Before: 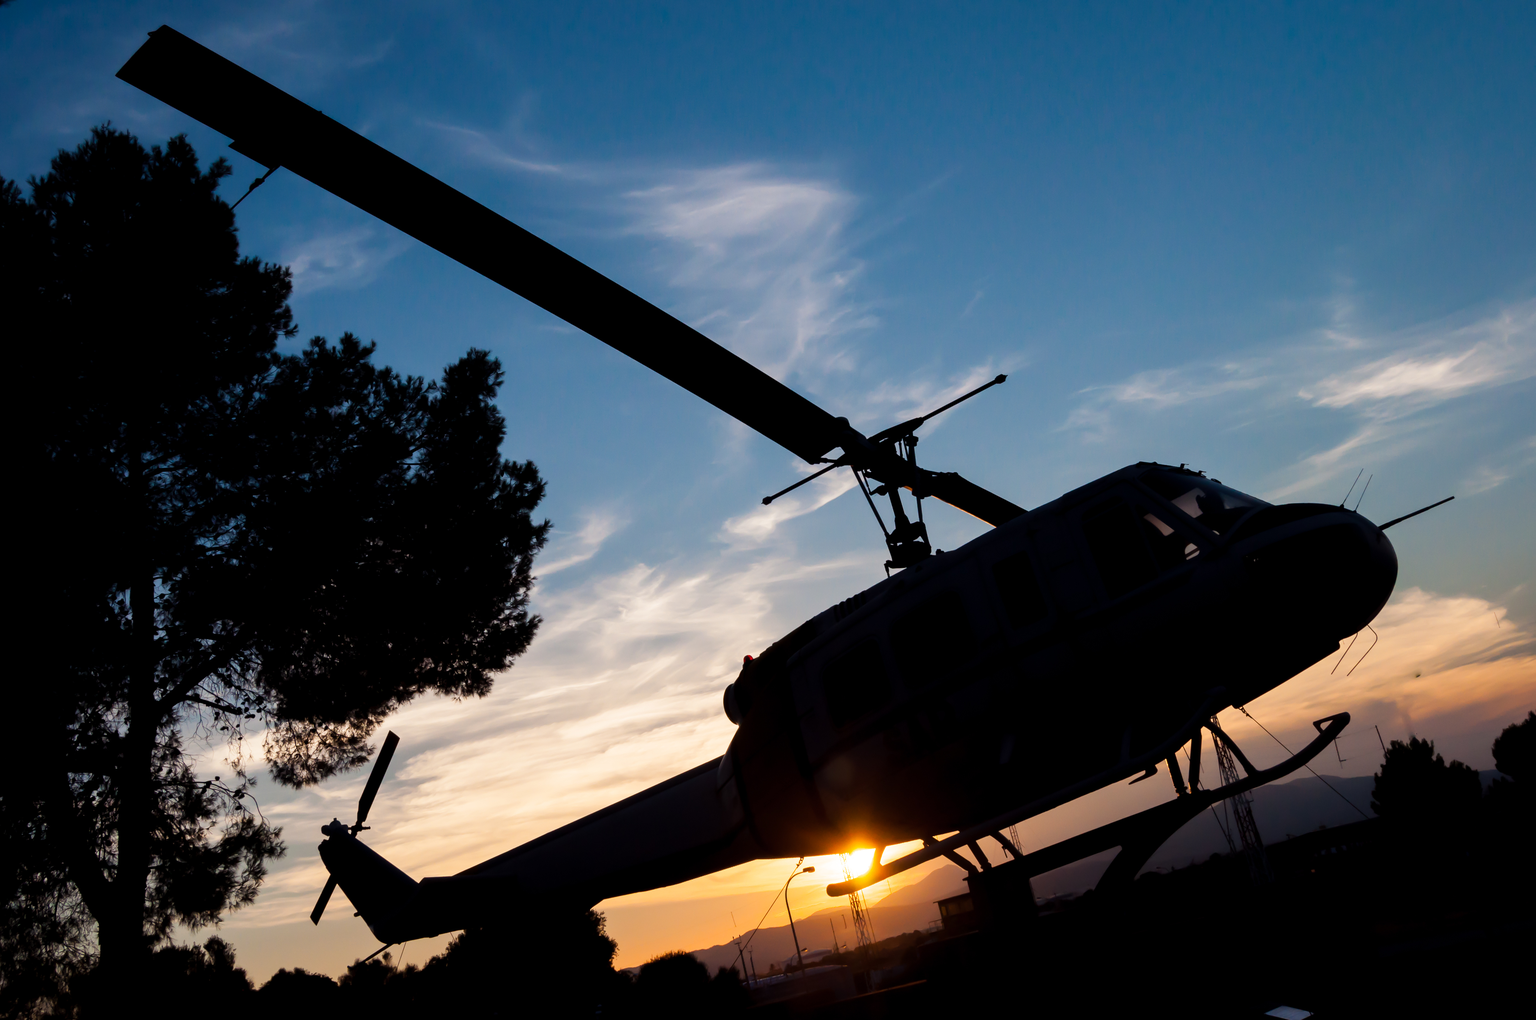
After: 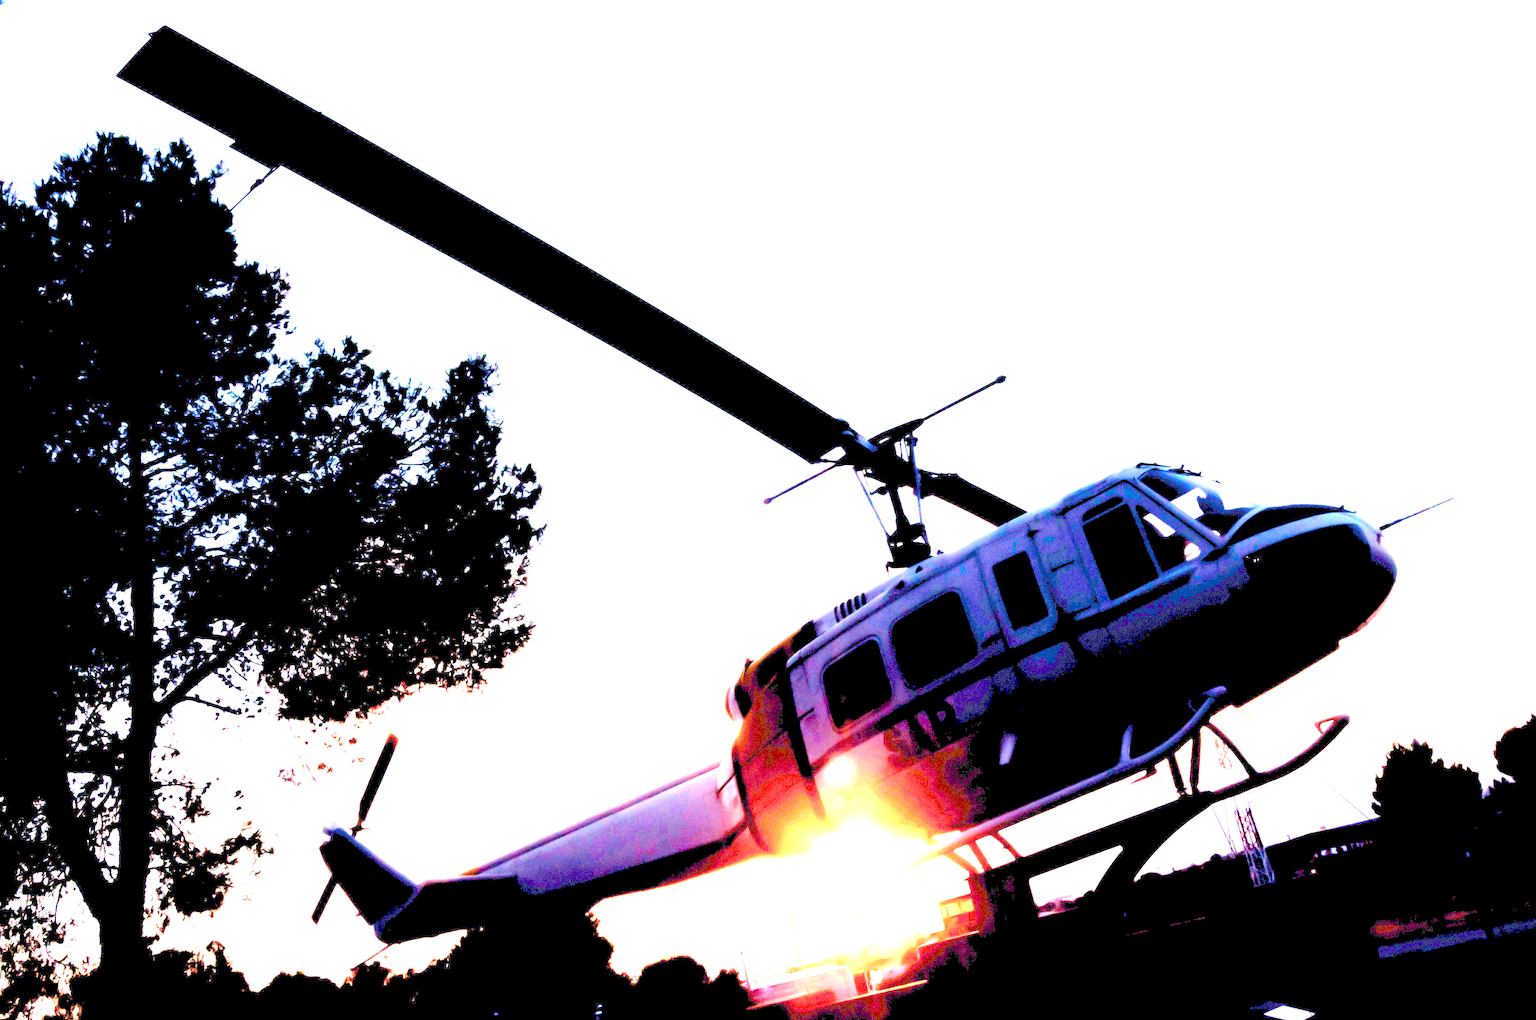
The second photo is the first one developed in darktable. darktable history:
exposure: exposure 8 EV, compensate highlight preservation false
velvia: on, module defaults
